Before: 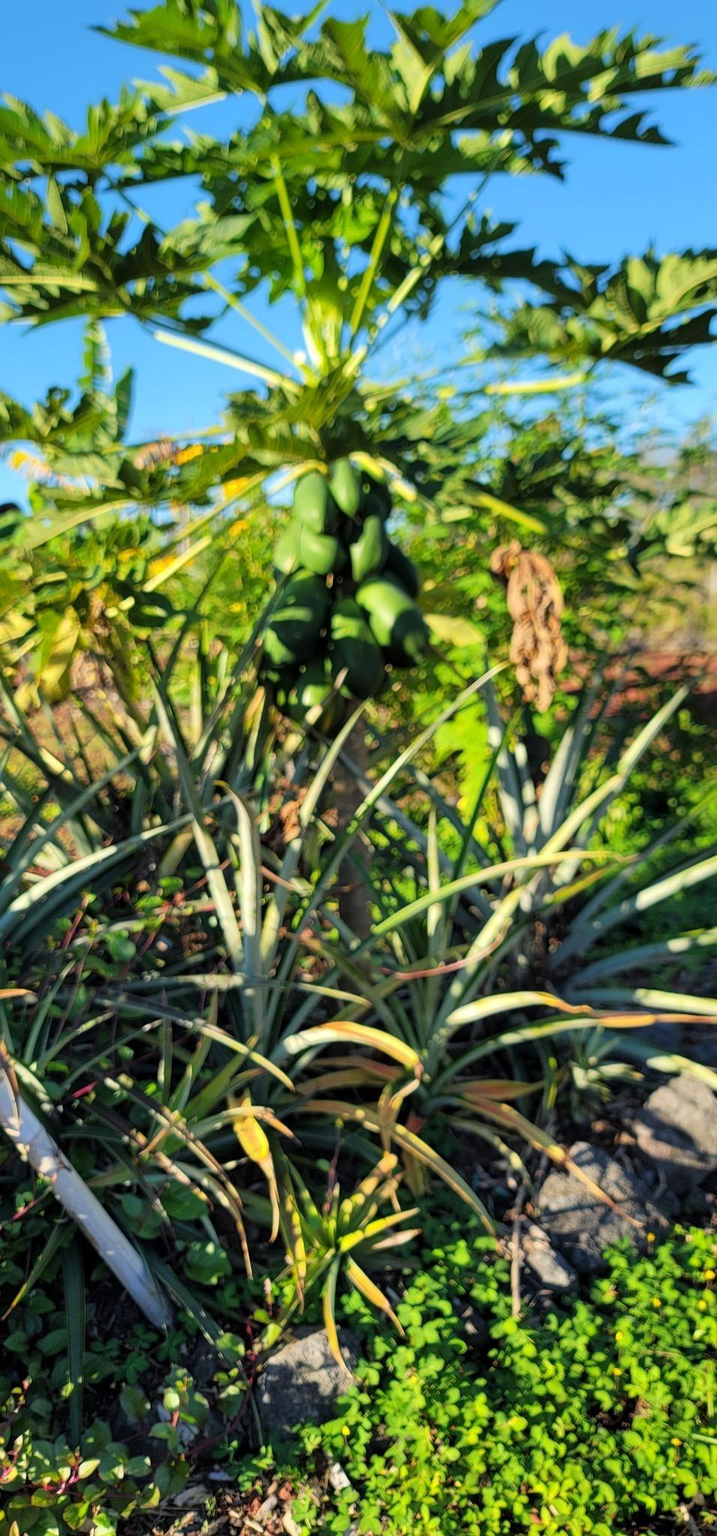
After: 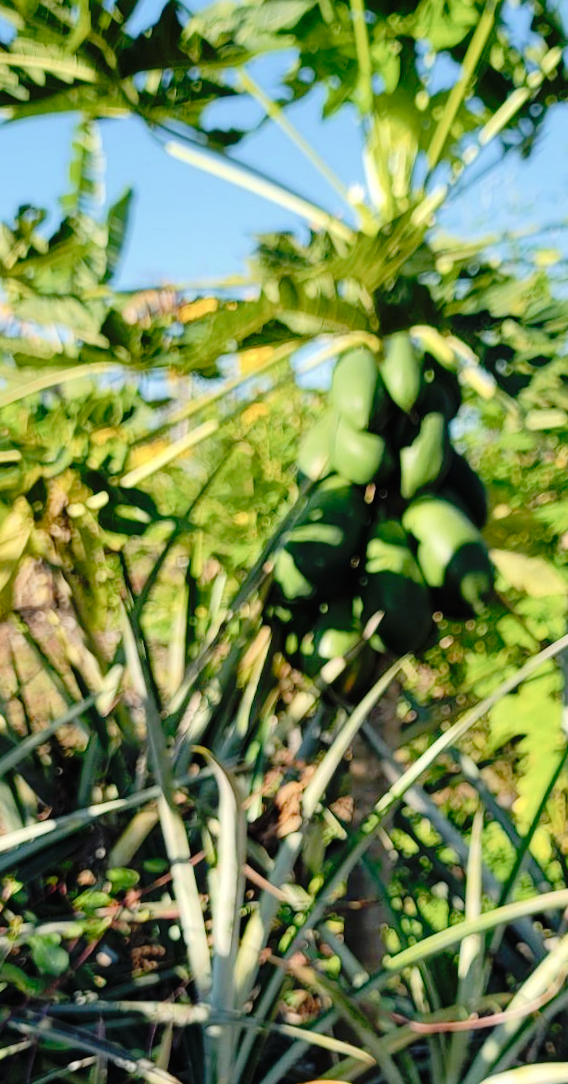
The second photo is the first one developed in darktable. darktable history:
contrast brightness saturation: saturation -0.1
tone equalizer: edges refinement/feathering 500, mask exposure compensation -1.57 EV, preserve details no
crop and rotate: angle -5.06°, left 2.17%, top 6.847%, right 27.359%, bottom 30.4%
tone curve: curves: ch0 [(0, 0.01) (0.058, 0.039) (0.159, 0.117) (0.282, 0.327) (0.45, 0.534) (0.676, 0.751) (0.89, 0.919) (1, 1)]; ch1 [(0, 0) (0.094, 0.081) (0.285, 0.299) (0.385, 0.403) (0.447, 0.455) (0.495, 0.496) (0.544, 0.552) (0.589, 0.612) (0.722, 0.728) (1, 1)]; ch2 [(0, 0) (0.257, 0.217) (0.43, 0.421) (0.498, 0.507) (0.531, 0.544) (0.56, 0.579) (0.625, 0.642) (1, 1)], preserve colors none
